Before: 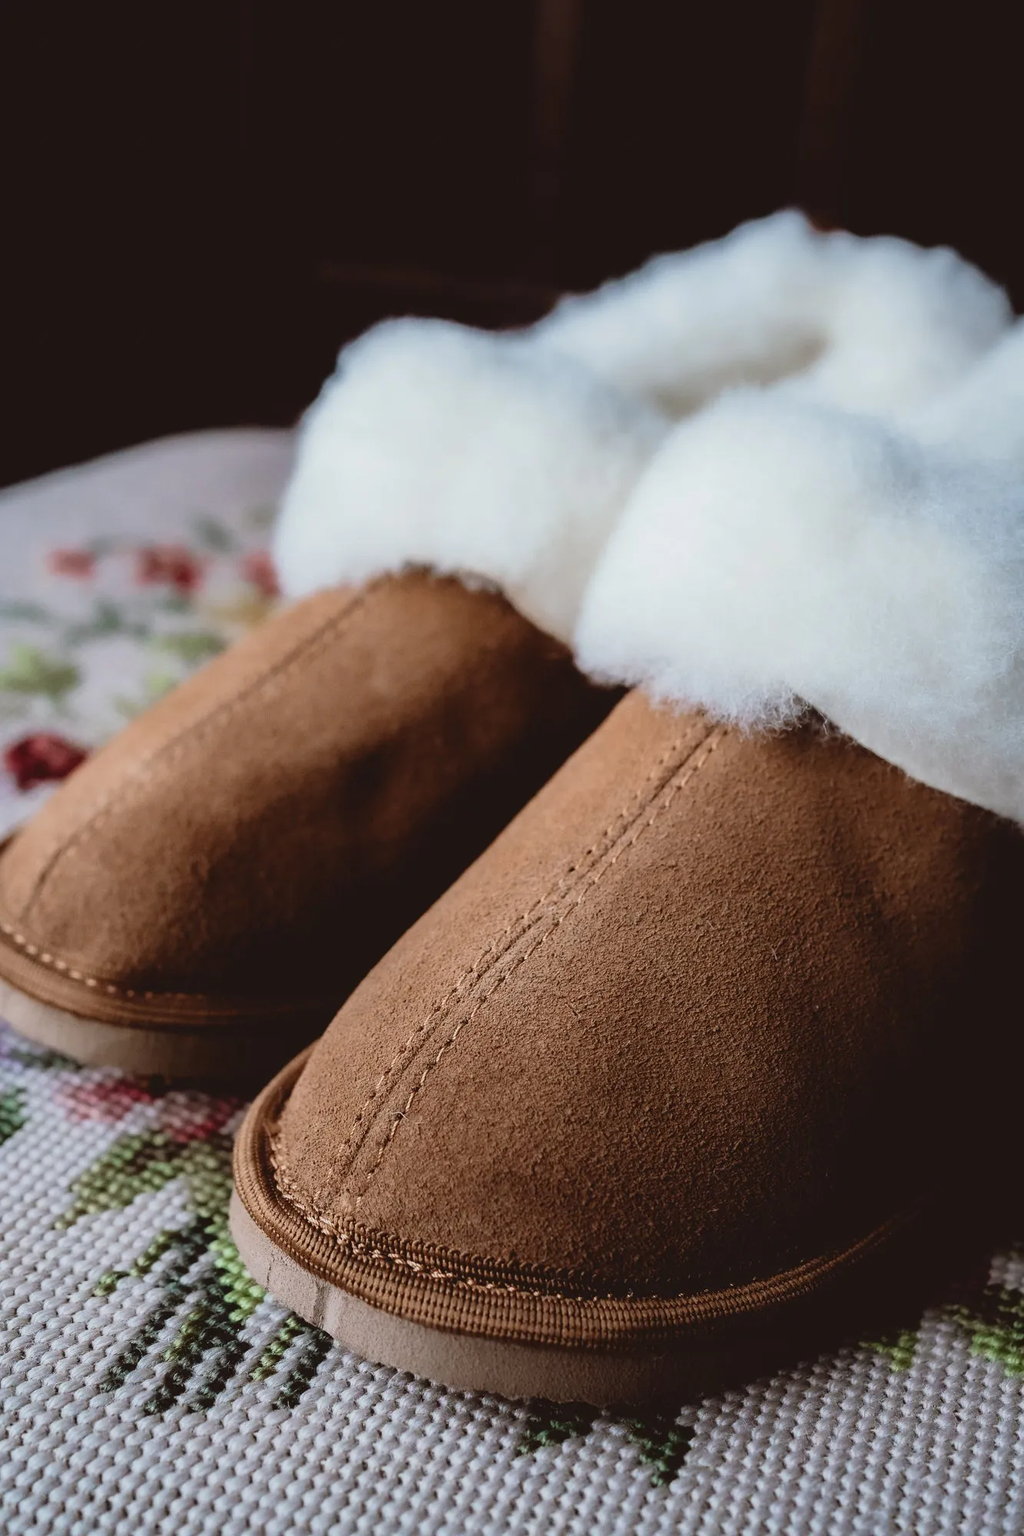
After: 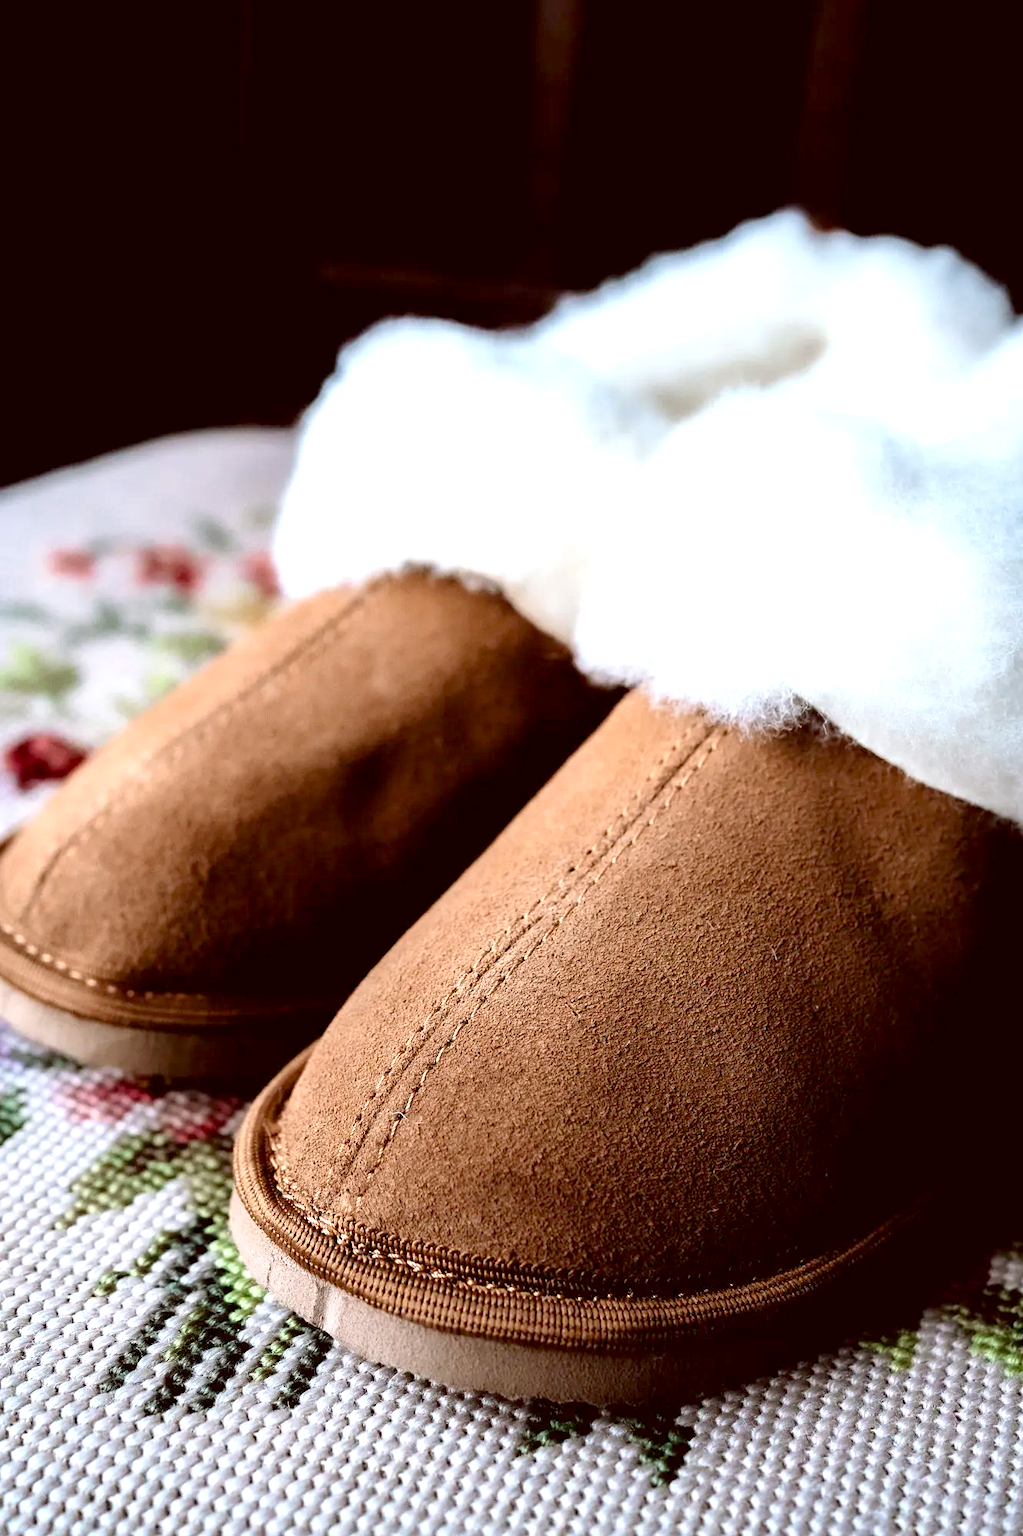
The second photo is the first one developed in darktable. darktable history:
exposure: black level correction 0.008, exposure 0.983 EV, compensate highlight preservation false
